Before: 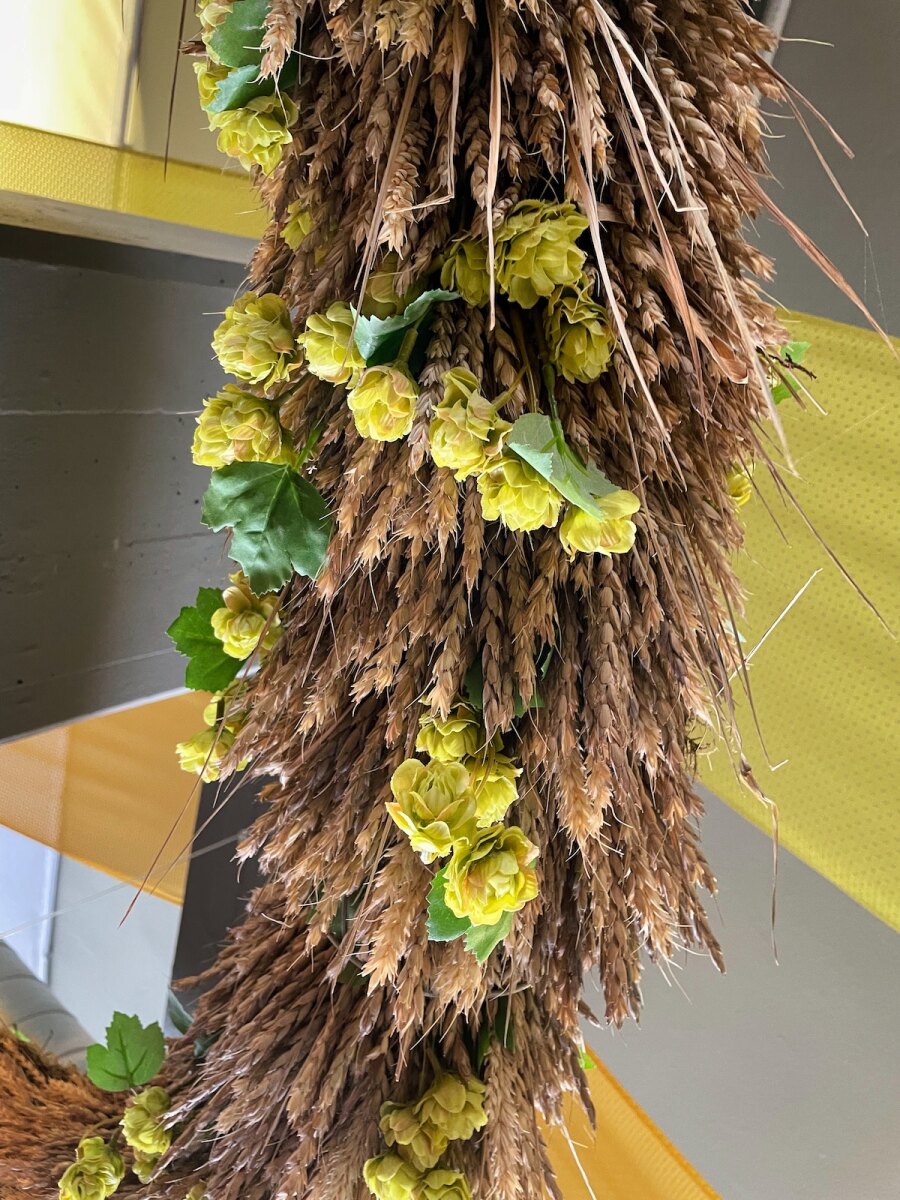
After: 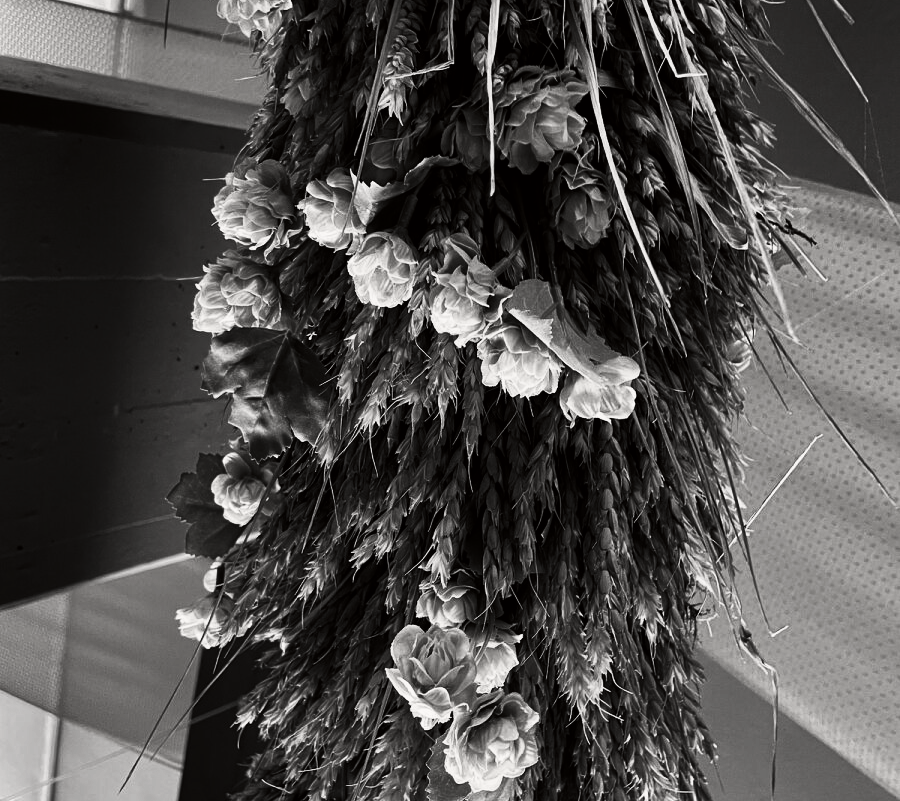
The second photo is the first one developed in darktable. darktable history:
crop: top 11.17%, bottom 22.048%
tone curve: curves: ch0 [(0, 0) (0.055, 0.05) (0.258, 0.287) (0.434, 0.526) (0.517, 0.648) (0.745, 0.874) (1, 1)]; ch1 [(0, 0) (0.346, 0.307) (0.418, 0.383) (0.46, 0.439) (0.482, 0.493) (0.502, 0.503) (0.517, 0.514) (0.55, 0.561) (0.588, 0.603) (0.646, 0.688) (1, 1)]; ch2 [(0, 0) (0.346, 0.34) (0.431, 0.45) (0.485, 0.499) (0.5, 0.503) (0.527, 0.525) (0.545, 0.562) (0.679, 0.706) (1, 1)], color space Lab, independent channels, preserve colors none
contrast brightness saturation: contrast -0.027, brightness -0.593, saturation -0.982
